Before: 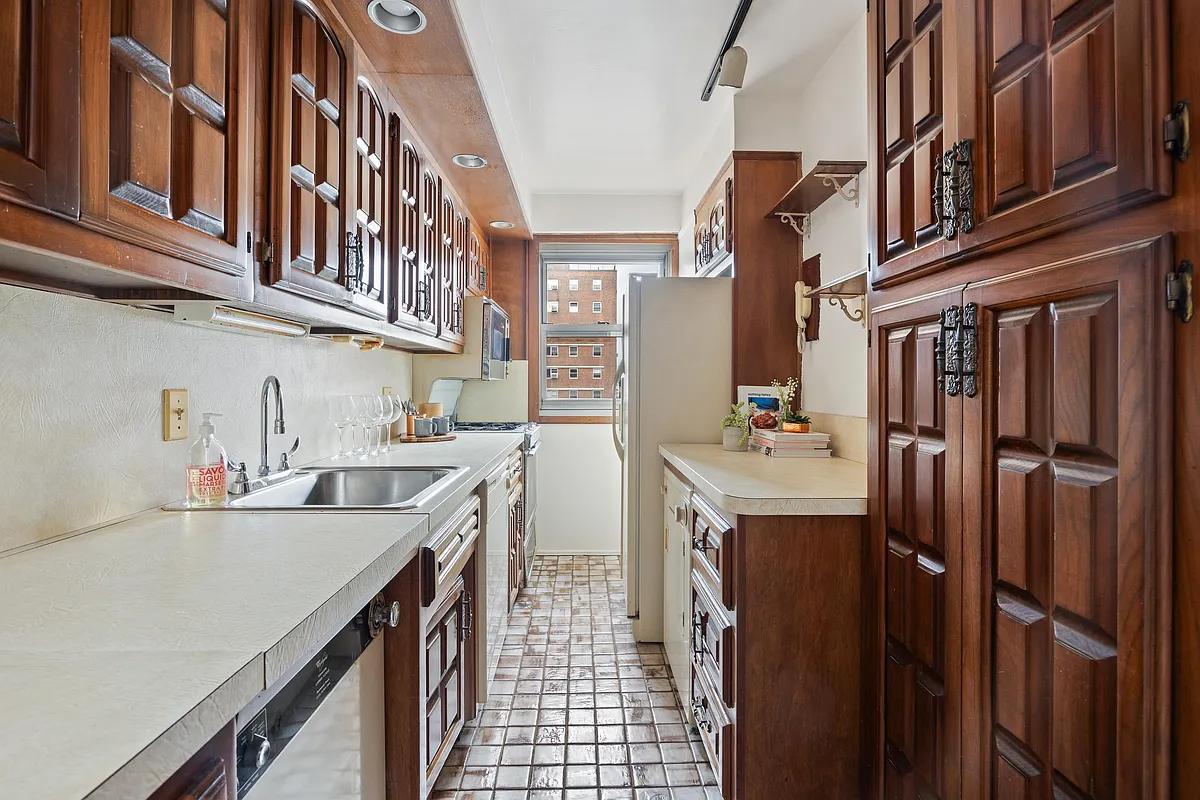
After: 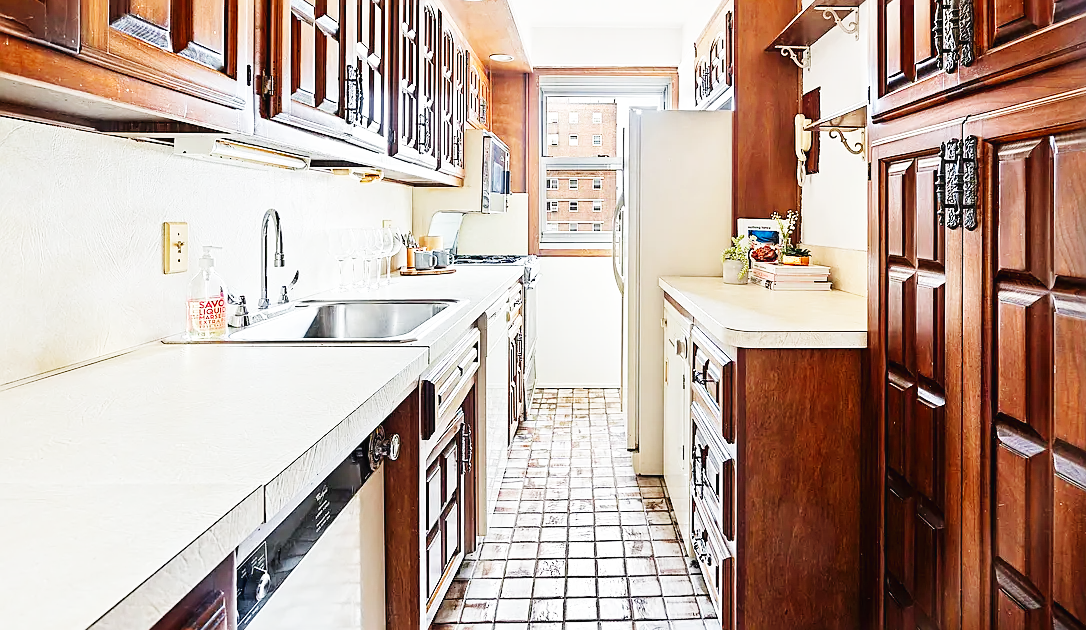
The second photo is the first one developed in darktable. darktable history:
sharpen: on, module defaults
crop: top 20.916%, right 9.437%, bottom 0.316%
base curve: curves: ch0 [(0, 0.003) (0.001, 0.002) (0.006, 0.004) (0.02, 0.022) (0.048, 0.086) (0.094, 0.234) (0.162, 0.431) (0.258, 0.629) (0.385, 0.8) (0.548, 0.918) (0.751, 0.988) (1, 1)], preserve colors none
